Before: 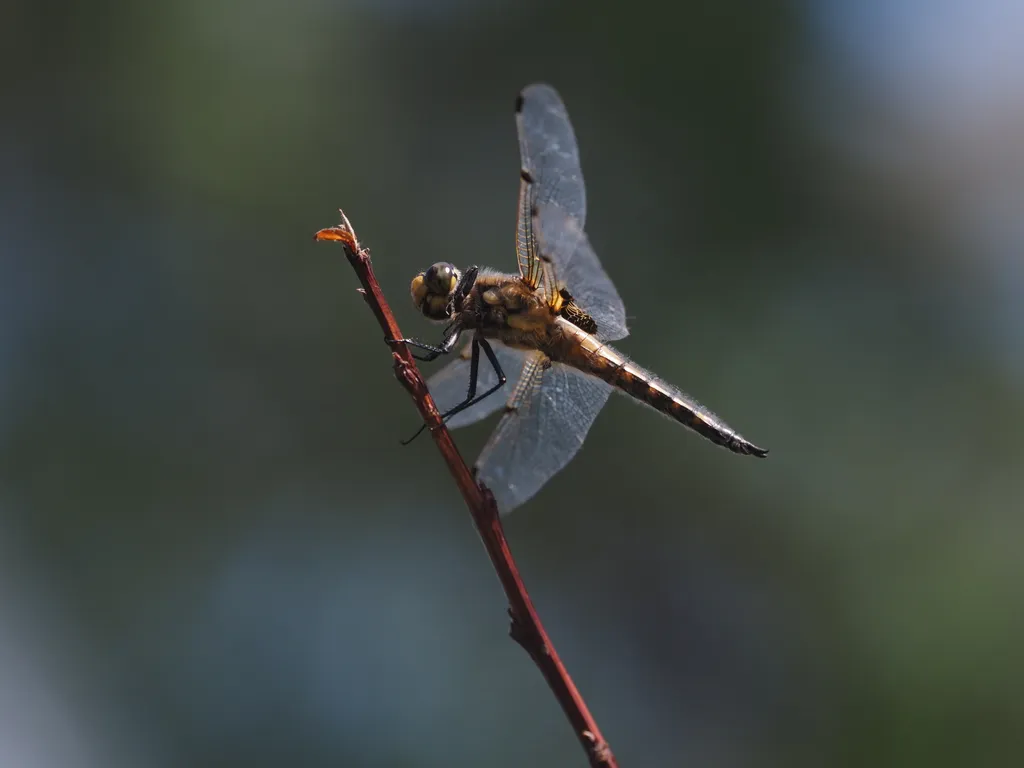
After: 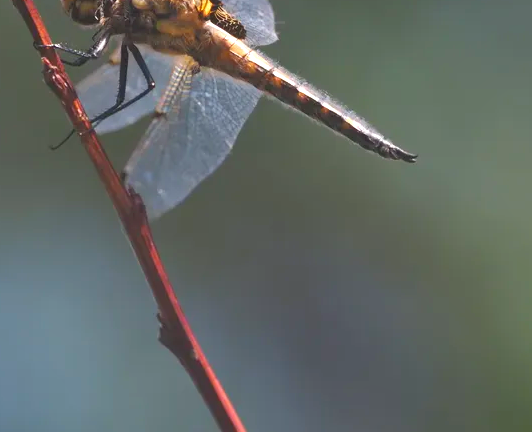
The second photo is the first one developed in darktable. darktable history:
local contrast: detail 69%
crop: left 34.297%, top 38.458%, right 13.733%, bottom 5.212%
levels: levels [0, 0.476, 0.951]
exposure: black level correction 0, exposure 1.103 EV, compensate highlight preservation false
